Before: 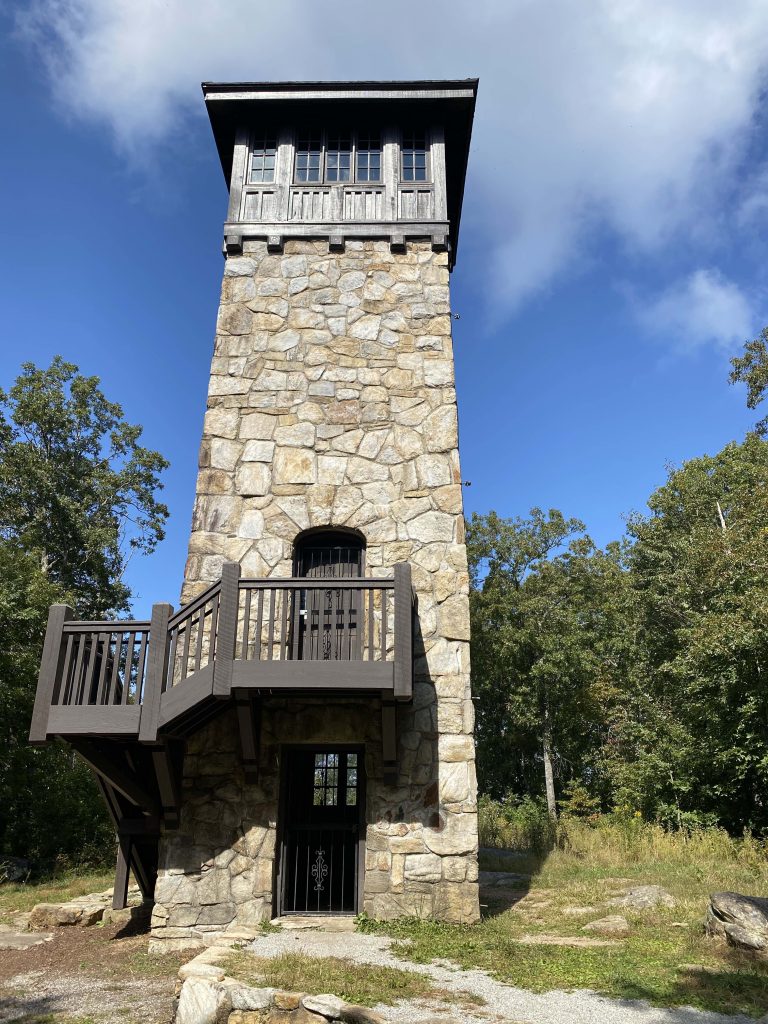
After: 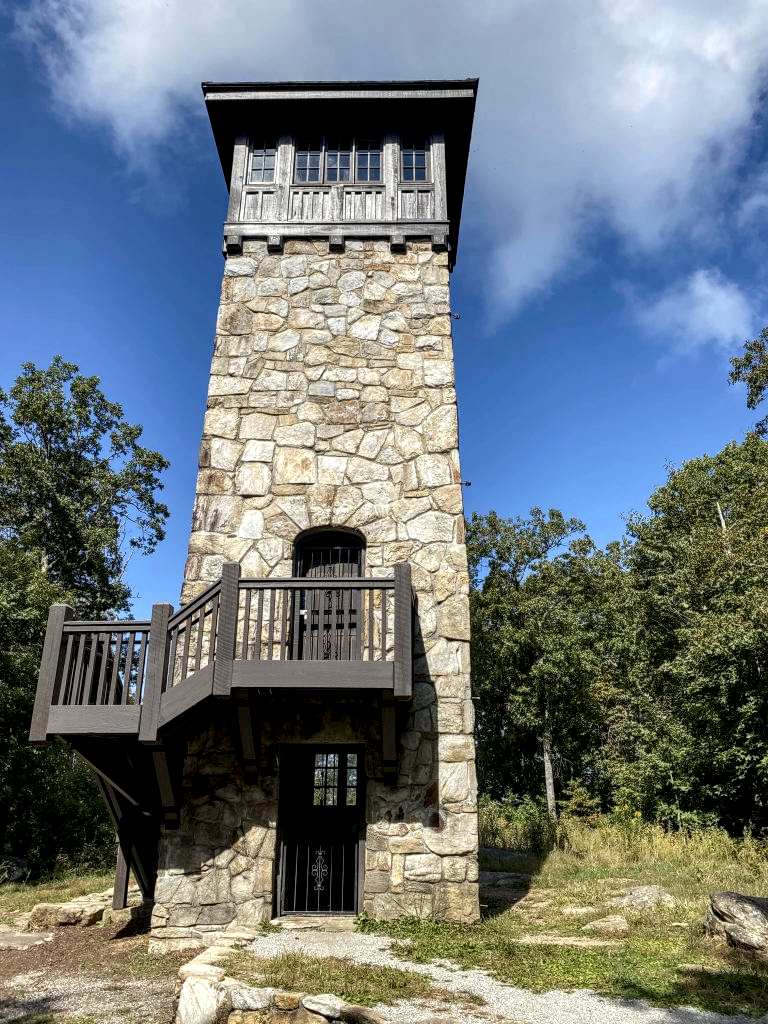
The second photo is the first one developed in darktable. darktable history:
contrast brightness saturation: contrast 0.08, saturation 0.02
shadows and highlights: shadows 25, white point adjustment -3, highlights -30
local contrast: detail 160%
